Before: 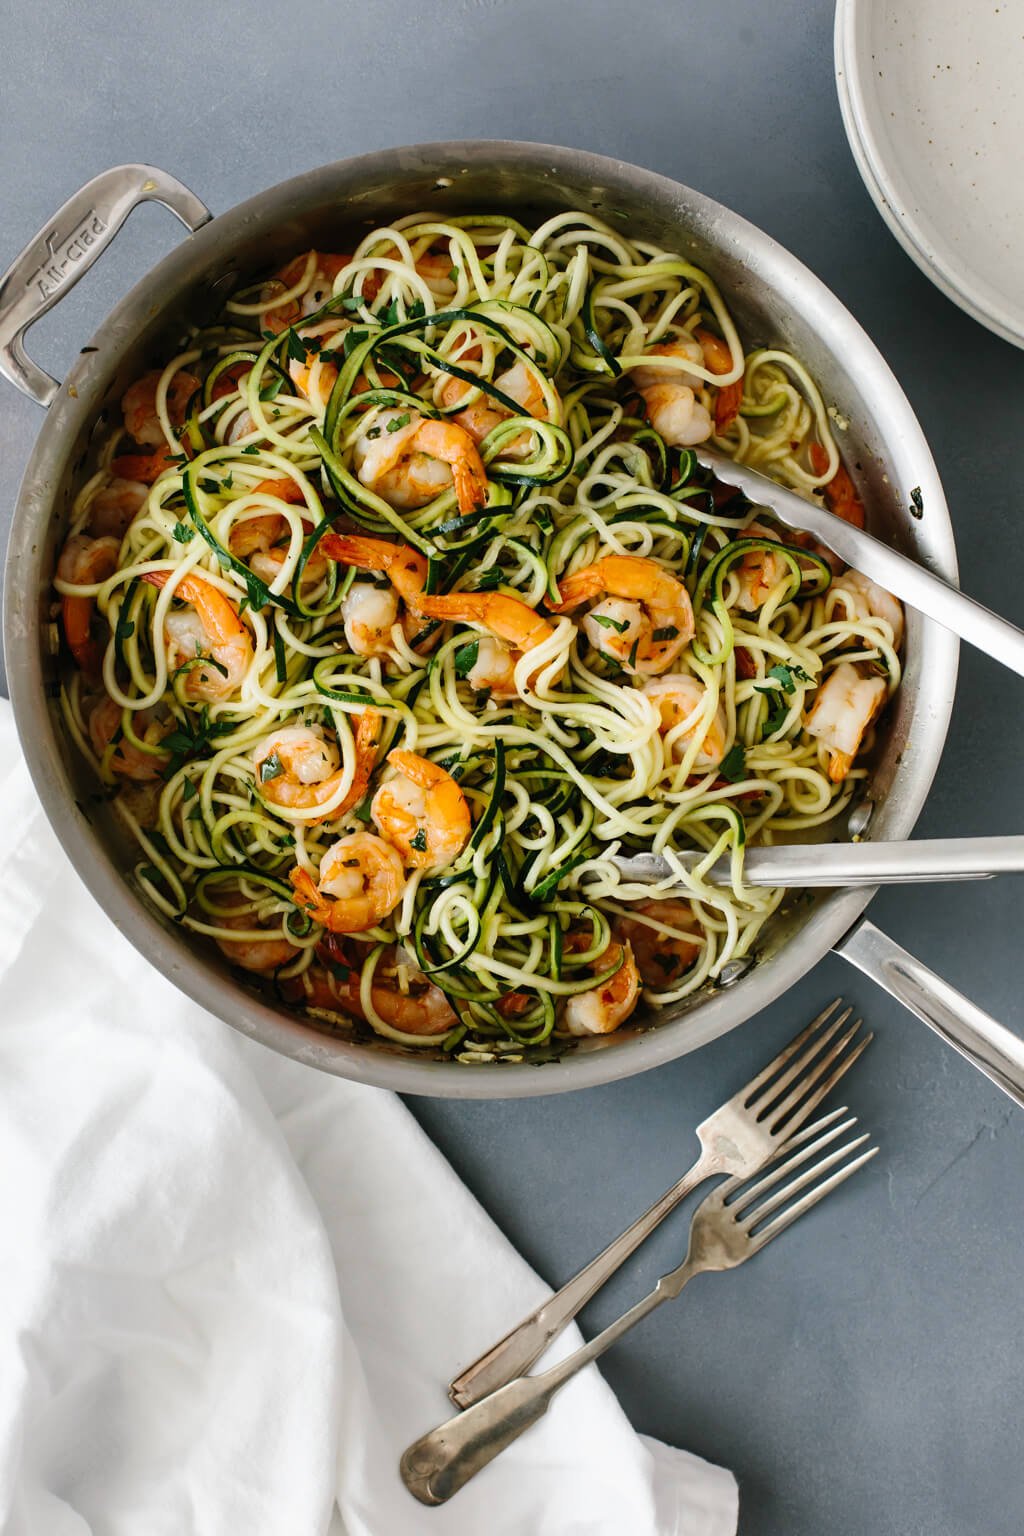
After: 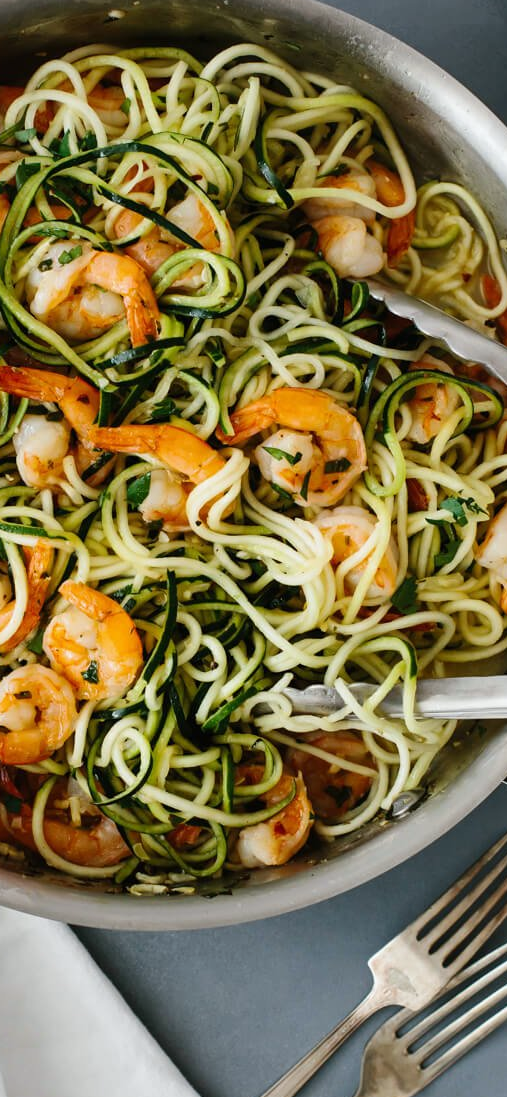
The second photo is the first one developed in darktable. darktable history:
white balance: red 0.986, blue 1.01
crop: left 32.075%, top 10.976%, right 18.355%, bottom 17.596%
